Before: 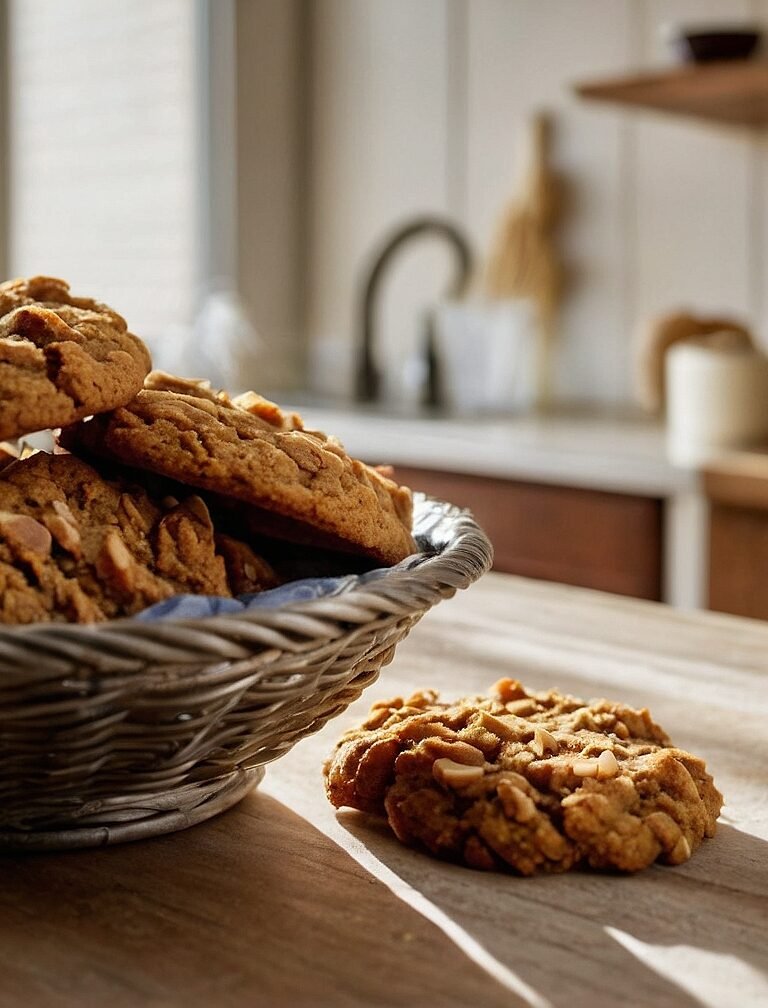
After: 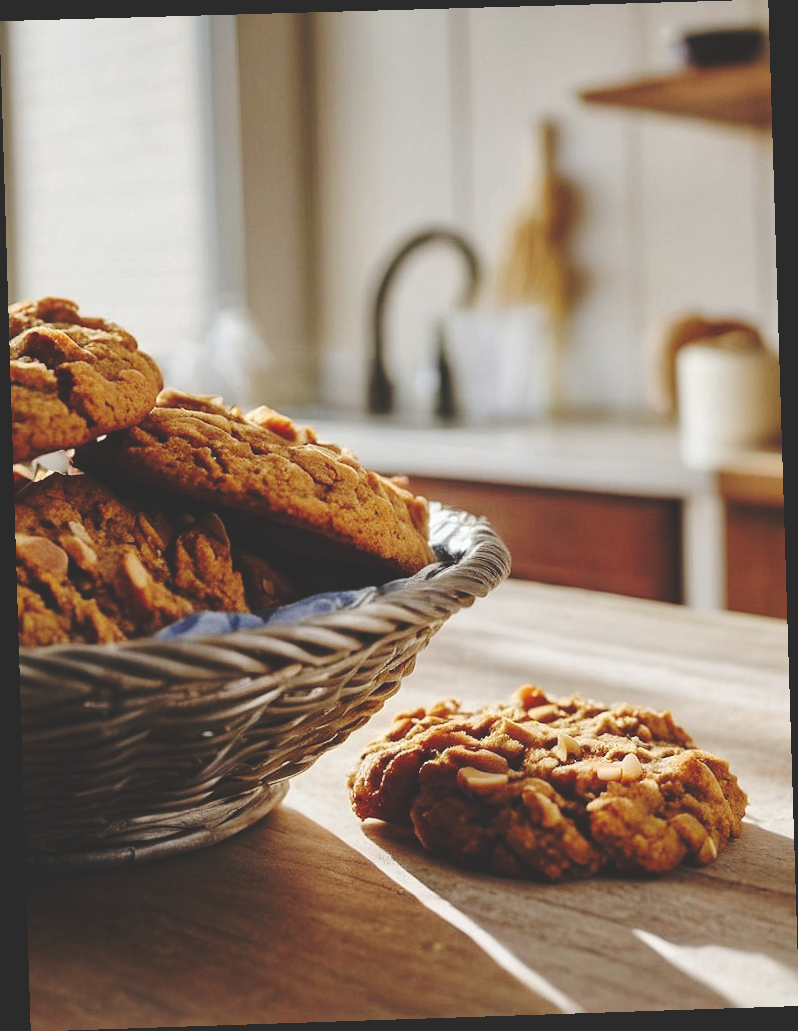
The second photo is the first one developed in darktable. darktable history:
base curve: curves: ch0 [(0, 0.024) (0.055, 0.065) (0.121, 0.166) (0.236, 0.319) (0.693, 0.726) (1, 1)], preserve colors none
rotate and perspective: rotation -1.77°, lens shift (horizontal) 0.004, automatic cropping off
